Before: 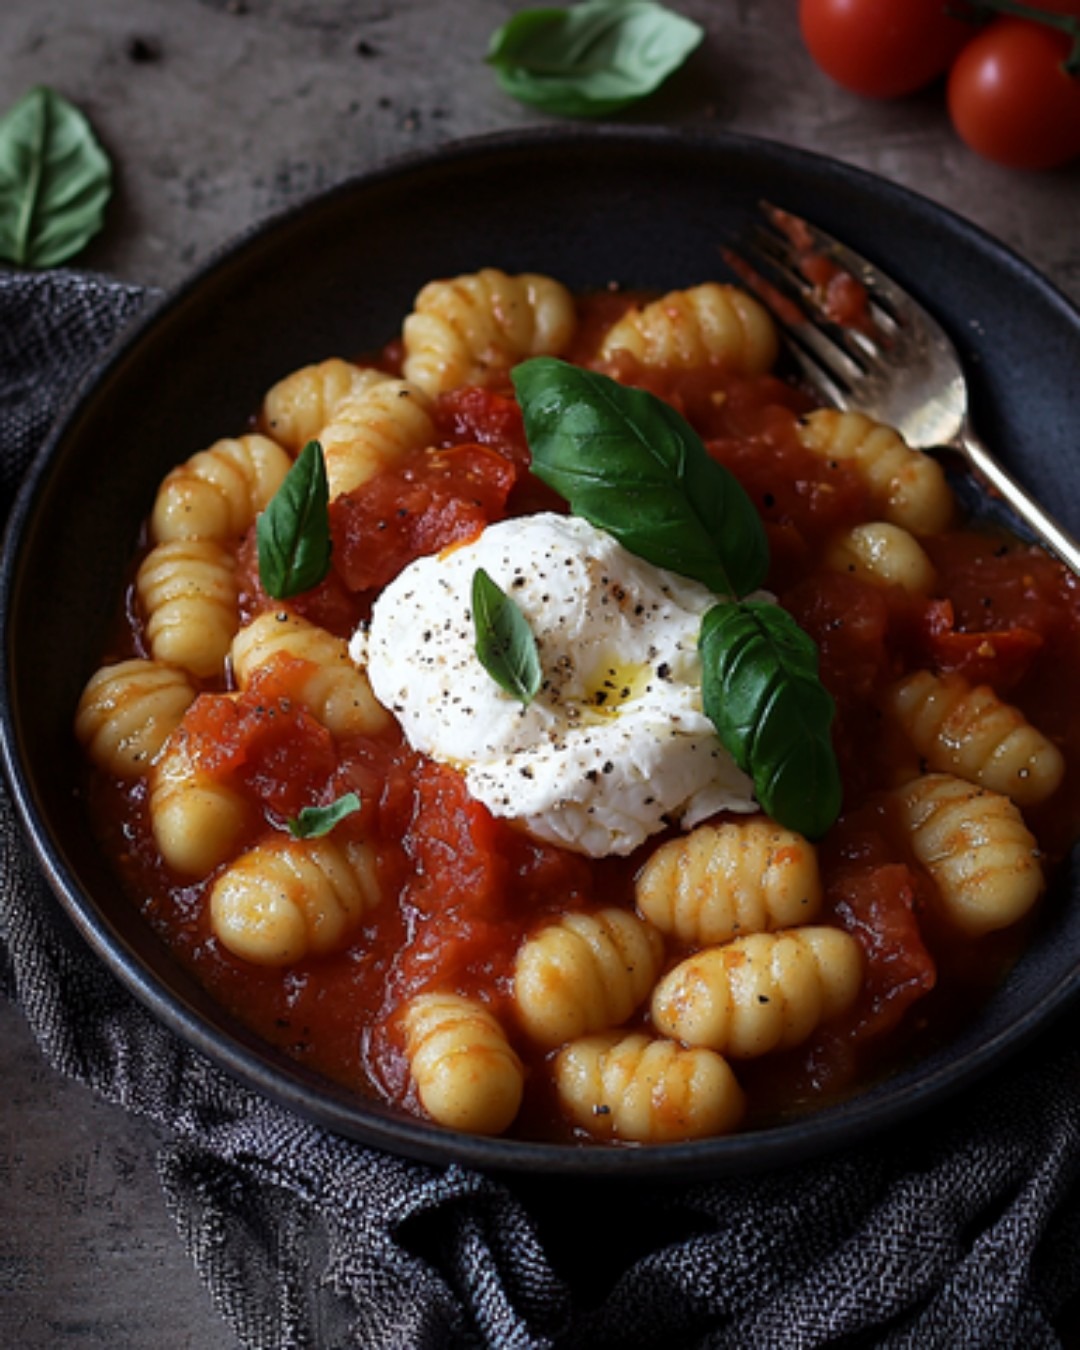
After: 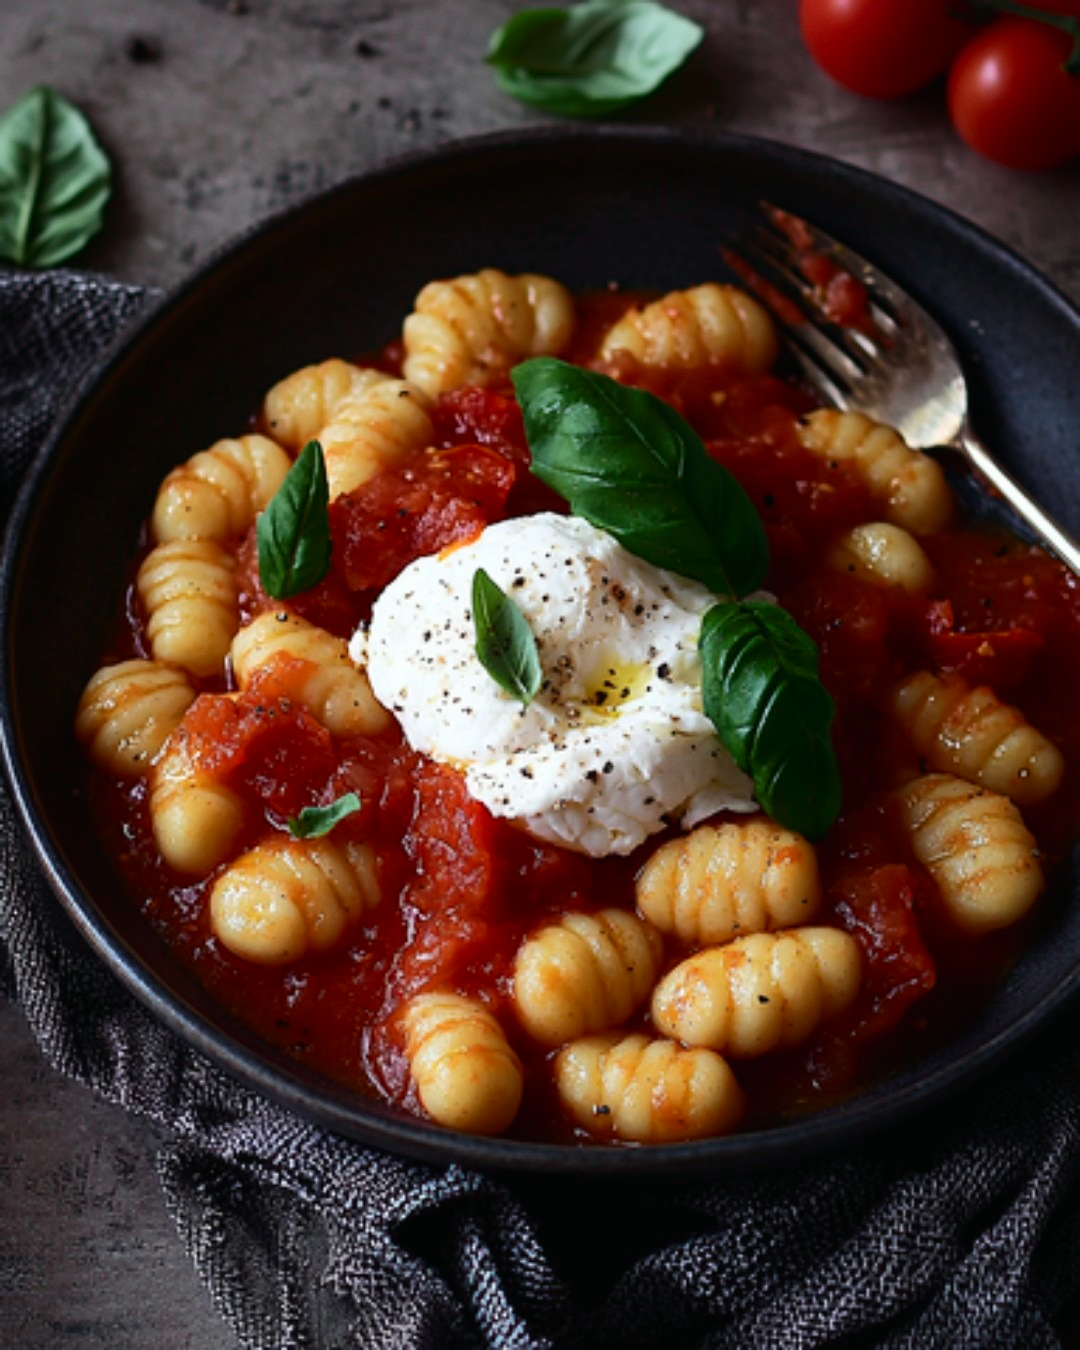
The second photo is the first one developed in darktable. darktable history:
tone curve: curves: ch0 [(0, 0.01) (0.037, 0.032) (0.131, 0.108) (0.275, 0.258) (0.483, 0.512) (0.61, 0.661) (0.696, 0.742) (0.792, 0.834) (0.911, 0.936) (0.997, 0.995)]; ch1 [(0, 0) (0.308, 0.29) (0.425, 0.411) (0.503, 0.502) (0.551, 0.563) (0.683, 0.706) (0.746, 0.77) (1, 1)]; ch2 [(0, 0) (0.246, 0.233) (0.36, 0.352) (0.415, 0.415) (0.485, 0.487) (0.502, 0.502) (0.525, 0.523) (0.545, 0.552) (0.587, 0.6) (0.636, 0.652) (0.711, 0.729) (0.845, 0.855) (0.998, 0.977)], color space Lab, independent channels, preserve colors none
